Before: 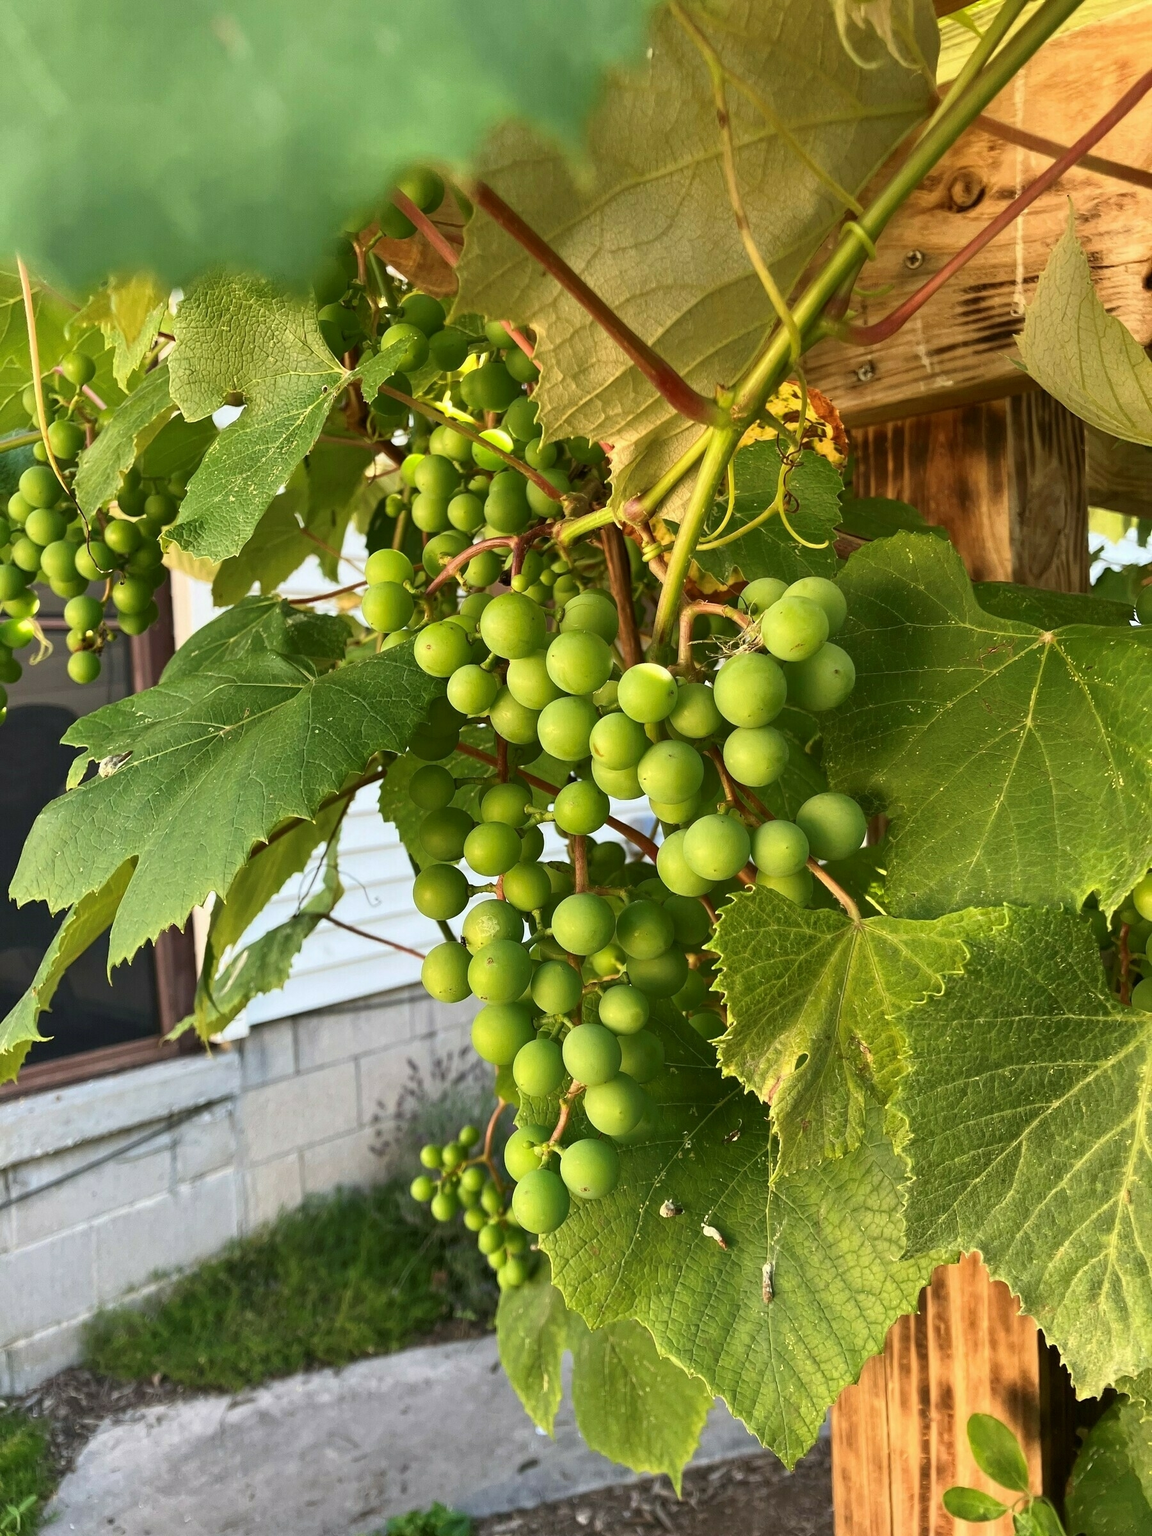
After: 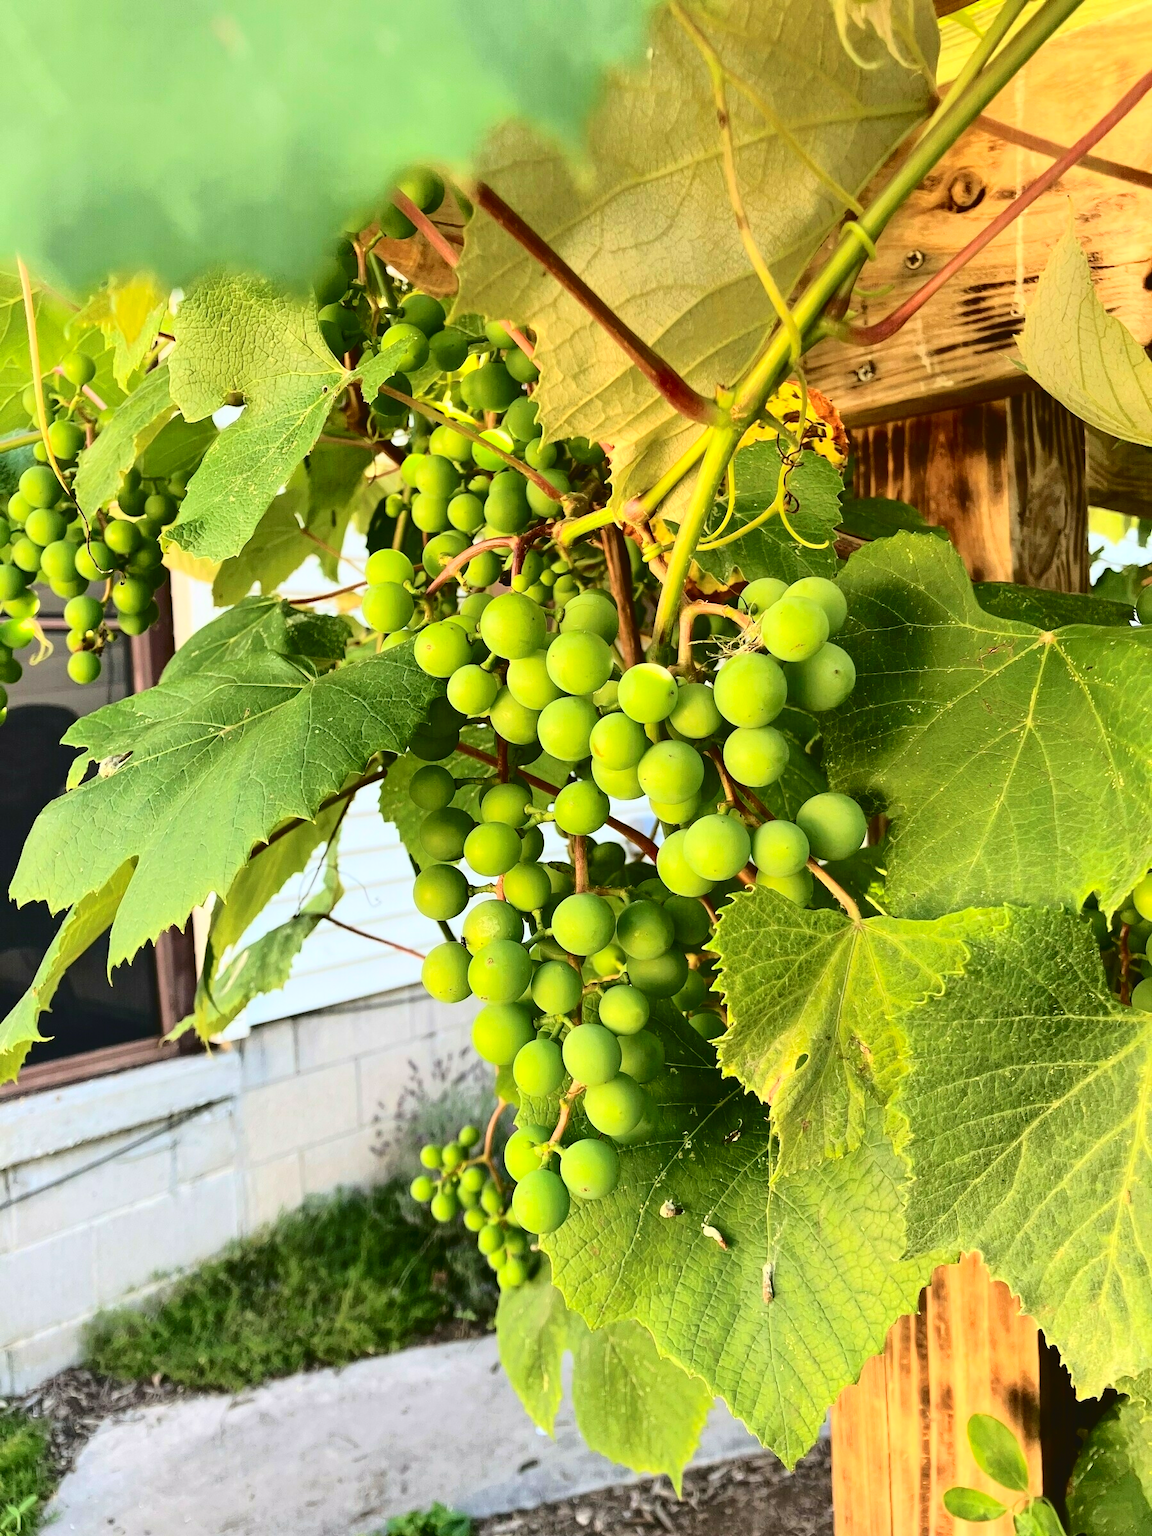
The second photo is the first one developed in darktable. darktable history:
tone curve: curves: ch0 [(0, 0) (0.003, 0.051) (0.011, 0.052) (0.025, 0.055) (0.044, 0.062) (0.069, 0.068) (0.1, 0.077) (0.136, 0.098) (0.177, 0.145) (0.224, 0.223) (0.277, 0.314) (0.335, 0.43) (0.399, 0.518) (0.468, 0.591) (0.543, 0.656) (0.623, 0.726) (0.709, 0.809) (0.801, 0.857) (0.898, 0.918) (1, 1)], color space Lab, independent channels, preserve colors none
contrast brightness saturation: contrast 0.235, brightness 0.107, saturation 0.289
